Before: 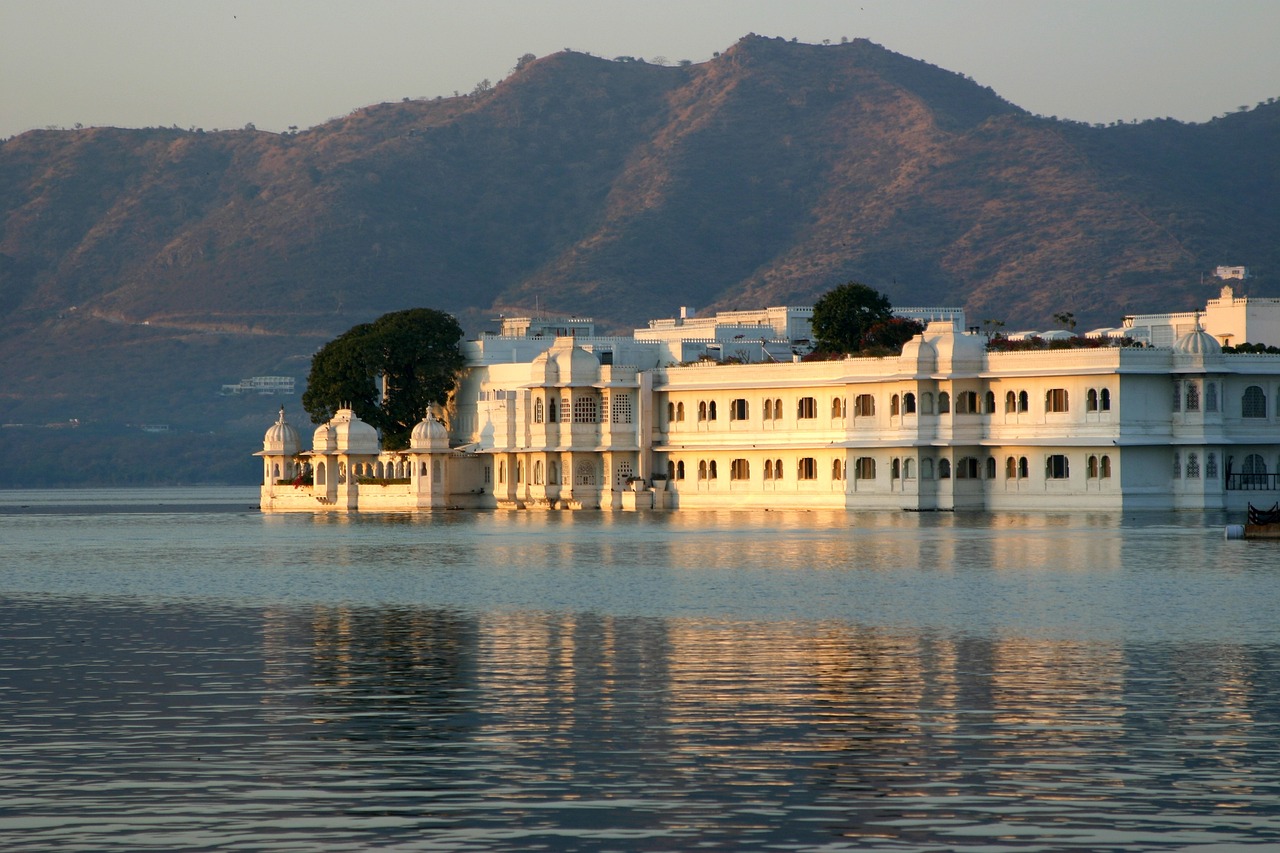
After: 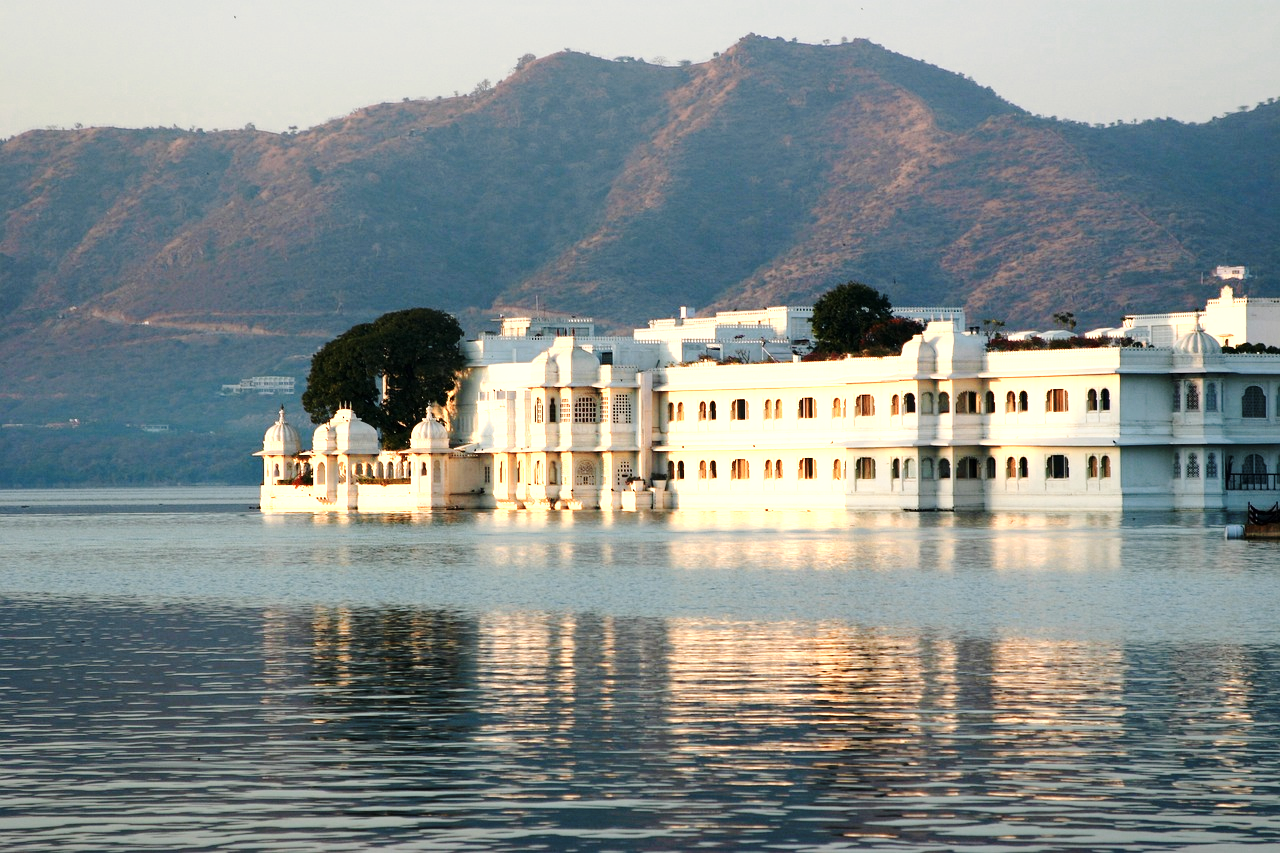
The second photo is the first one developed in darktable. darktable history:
color balance: mode lift, gamma, gain (sRGB)
base curve: curves: ch0 [(0, 0) (0.028, 0.03) (0.121, 0.232) (0.46, 0.748) (0.859, 0.968) (1, 1)], preserve colors none
color zones: curves: ch0 [(0.018, 0.548) (0.224, 0.64) (0.425, 0.447) (0.675, 0.575) (0.732, 0.579)]; ch1 [(0.066, 0.487) (0.25, 0.5) (0.404, 0.43) (0.75, 0.421) (0.956, 0.421)]; ch2 [(0.044, 0.561) (0.215, 0.465) (0.399, 0.544) (0.465, 0.548) (0.614, 0.447) (0.724, 0.43) (0.882, 0.623) (0.956, 0.632)]
rgb levels: preserve colors max RGB
